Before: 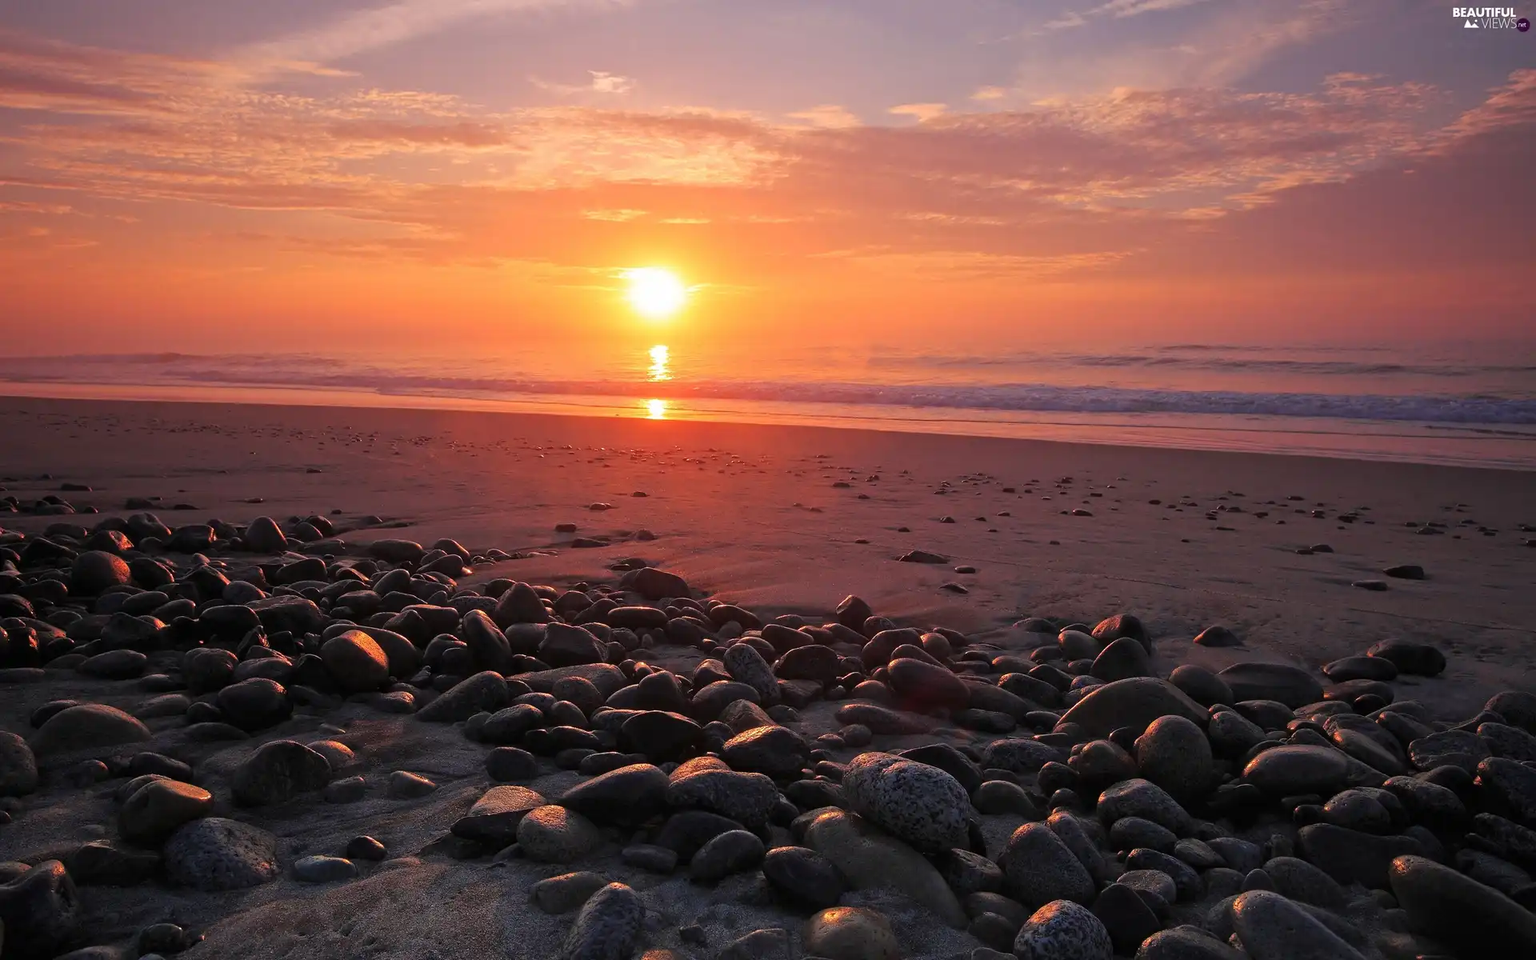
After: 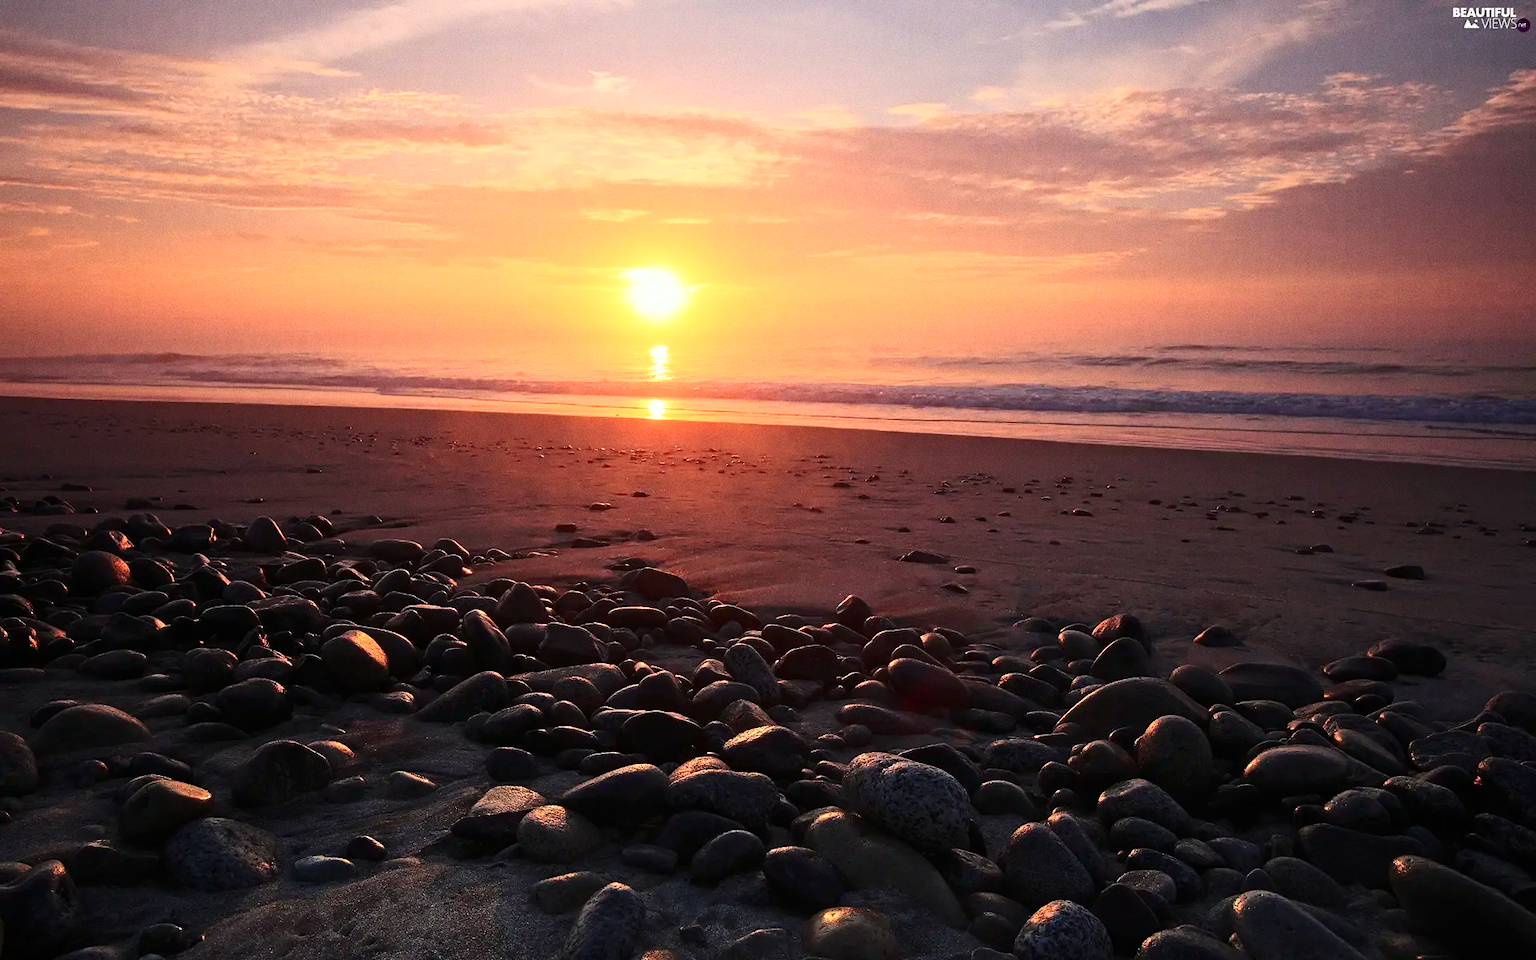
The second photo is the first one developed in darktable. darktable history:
grain: on, module defaults
contrast brightness saturation: contrast 0.39, brightness 0.1
color correction: highlights a* -2.68, highlights b* 2.57
